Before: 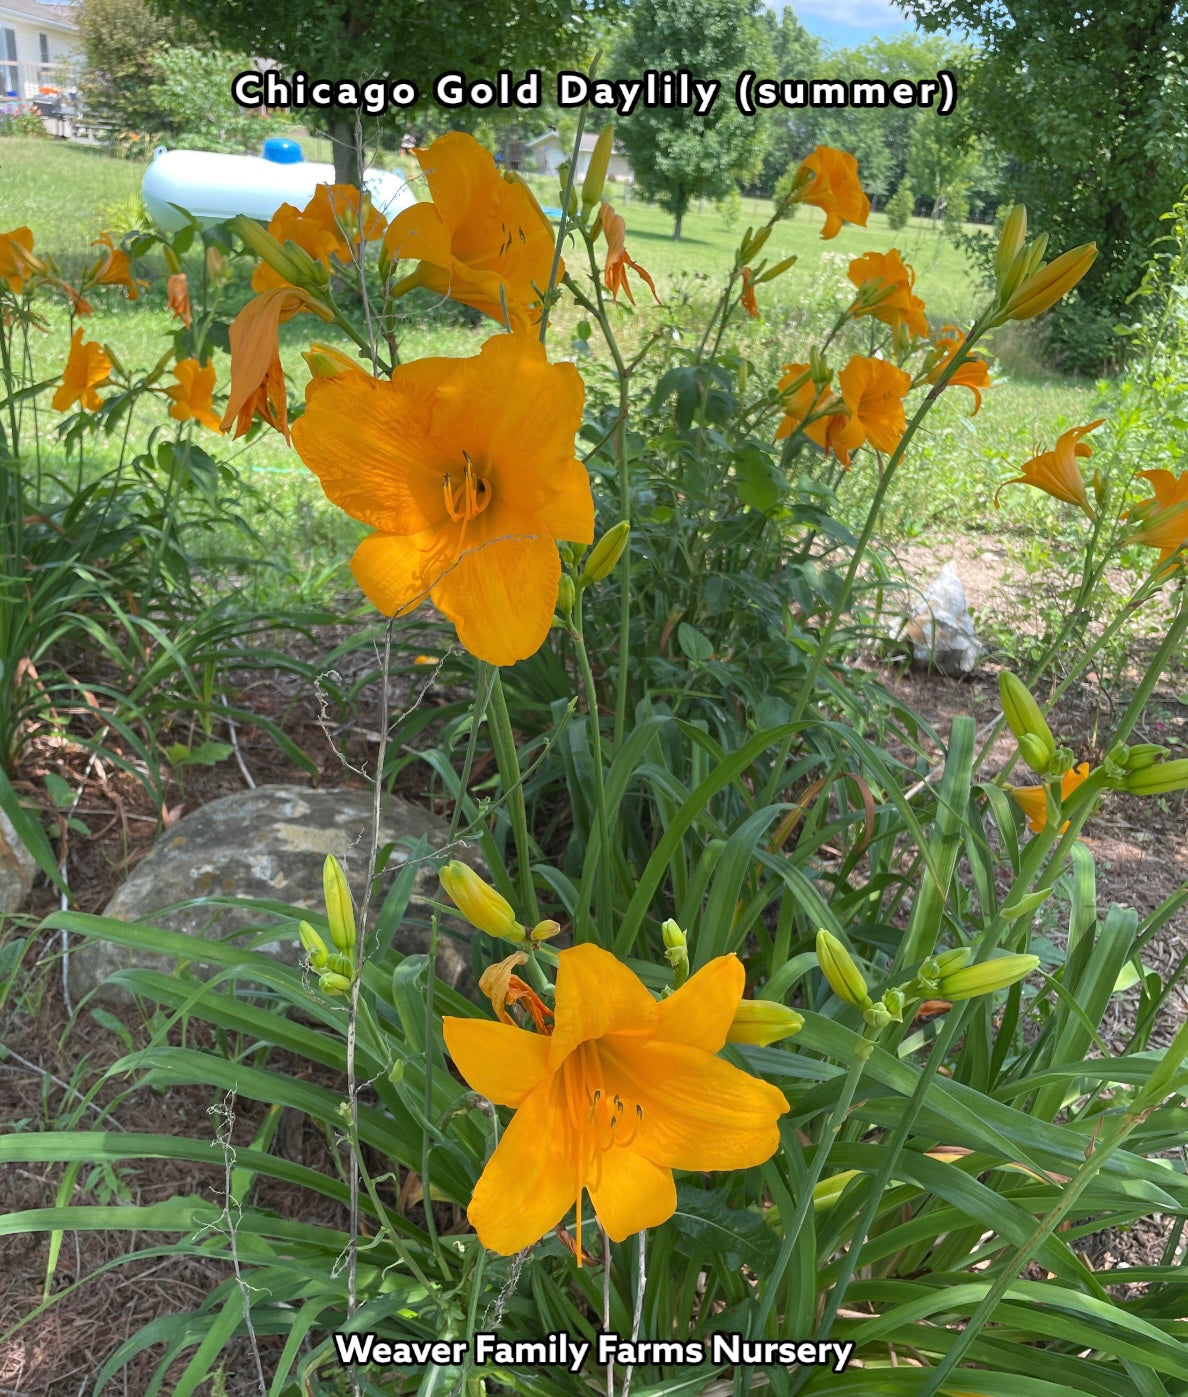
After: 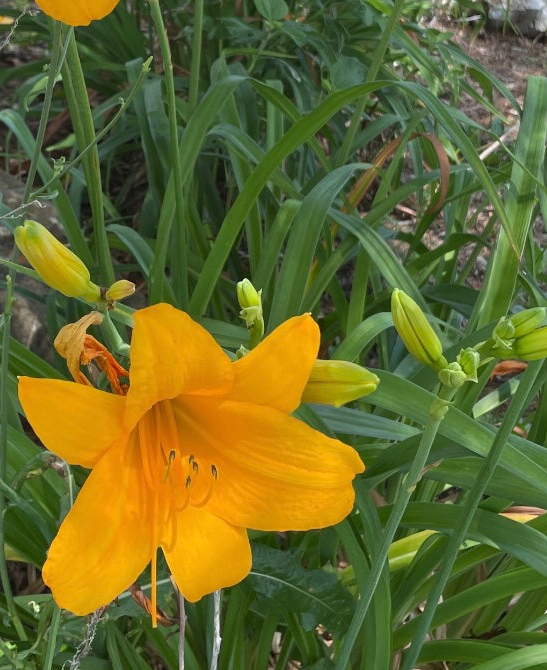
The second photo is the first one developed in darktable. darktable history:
crop: left 35.801%, top 45.858%, right 18.151%, bottom 6.146%
